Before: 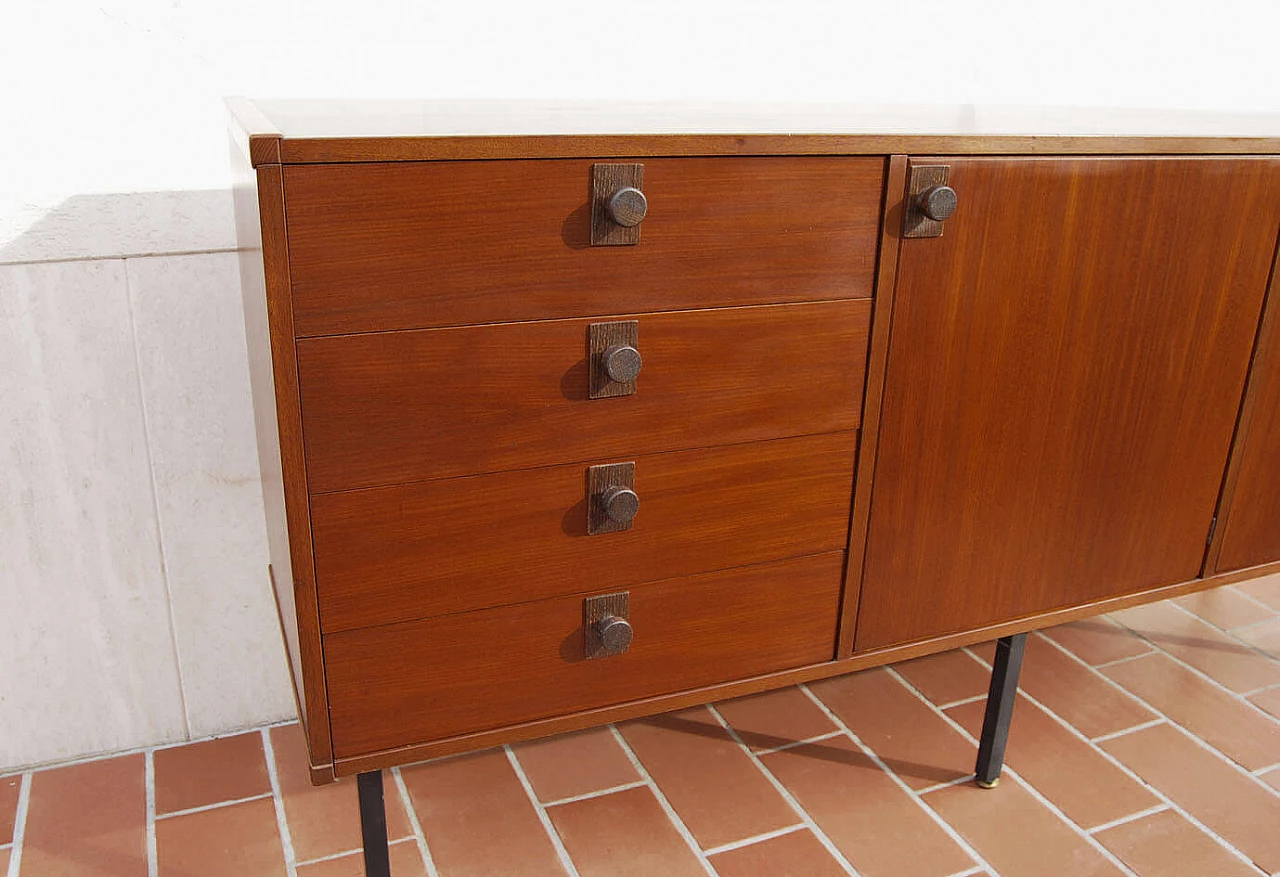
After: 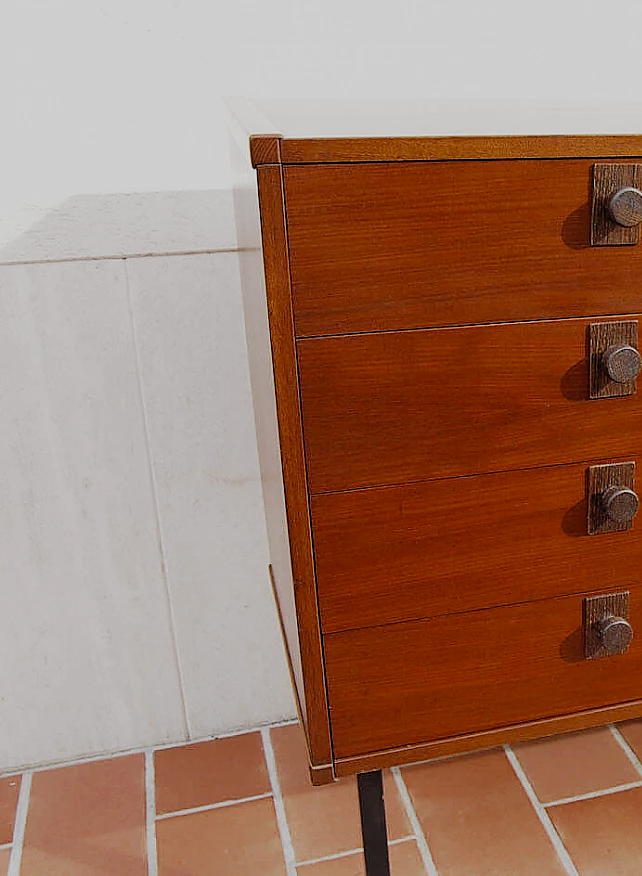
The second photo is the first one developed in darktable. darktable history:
crop and rotate: left 0.055%, top 0%, right 49.727%
sharpen: radius 1.595, amount 0.37, threshold 1.448
filmic rgb: black relative exposure -8.56 EV, white relative exposure 5.57 EV, threshold 5.94 EV, hardness 3.38, contrast 1.022, preserve chrominance no, color science v3 (2019), use custom middle-gray values true, enable highlight reconstruction true
